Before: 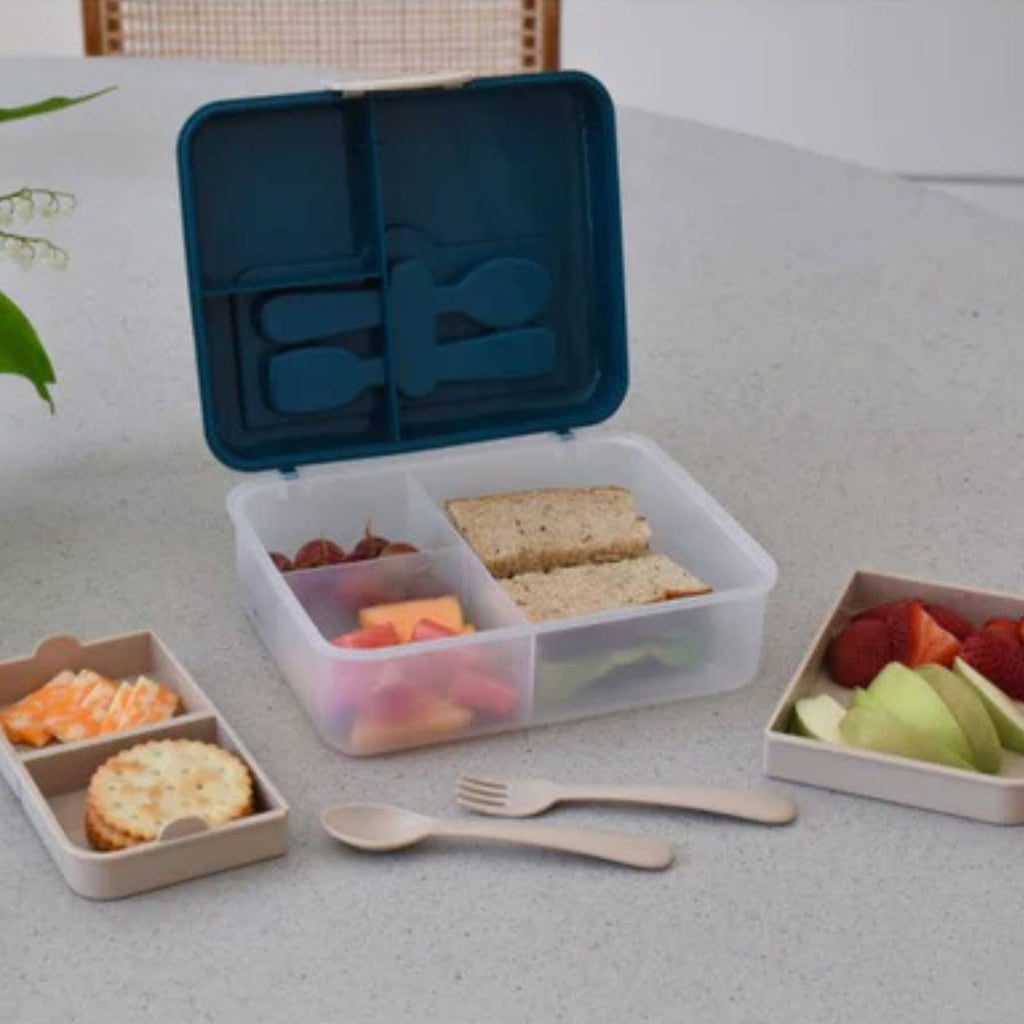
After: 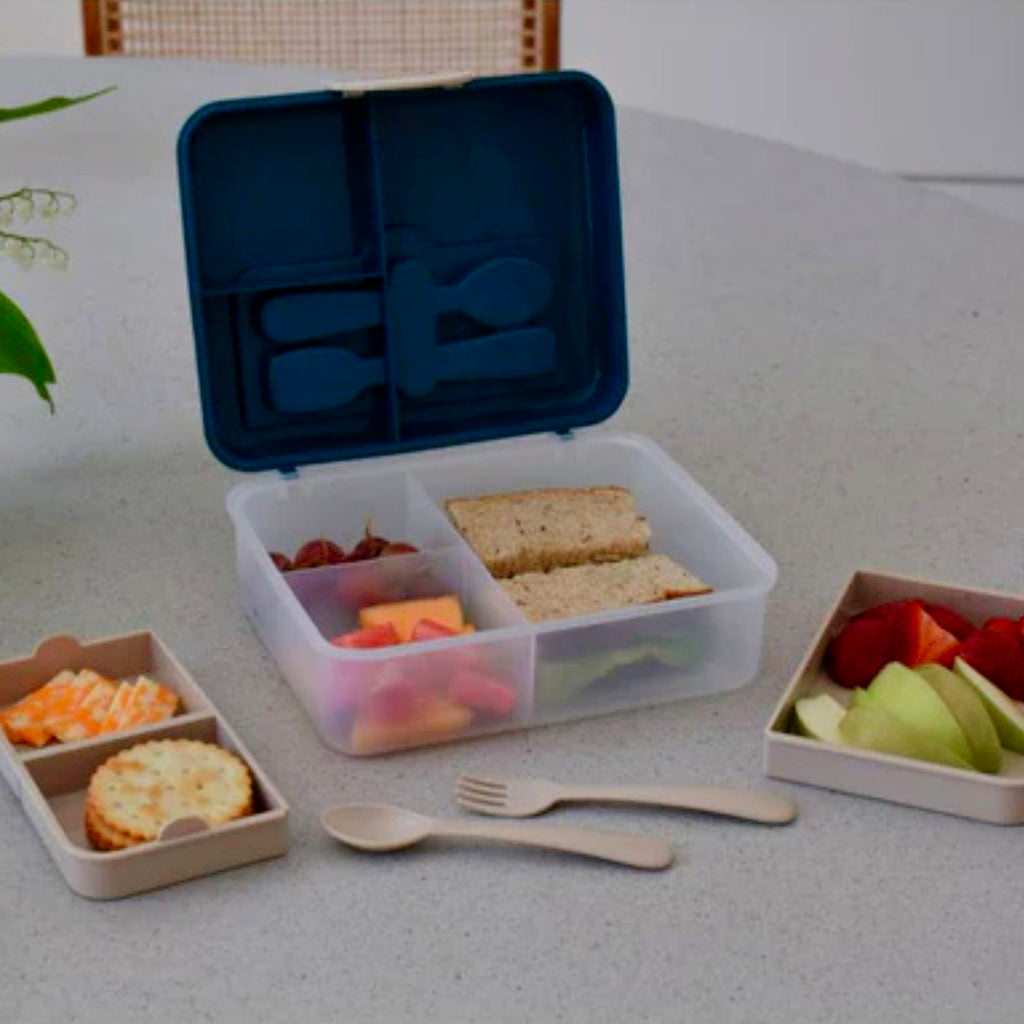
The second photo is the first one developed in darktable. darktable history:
filmic rgb: black relative exposure -12.04 EV, white relative exposure 2.82 EV, target black luminance 0%, hardness 8.13, latitude 71.24%, contrast 1.137, highlights saturation mix 10.7%, shadows ↔ highlights balance -0.385%, preserve chrominance no, color science v5 (2021), contrast in shadows safe, contrast in highlights safe
exposure: exposure -0.405 EV, compensate exposure bias true, compensate highlight preservation false
